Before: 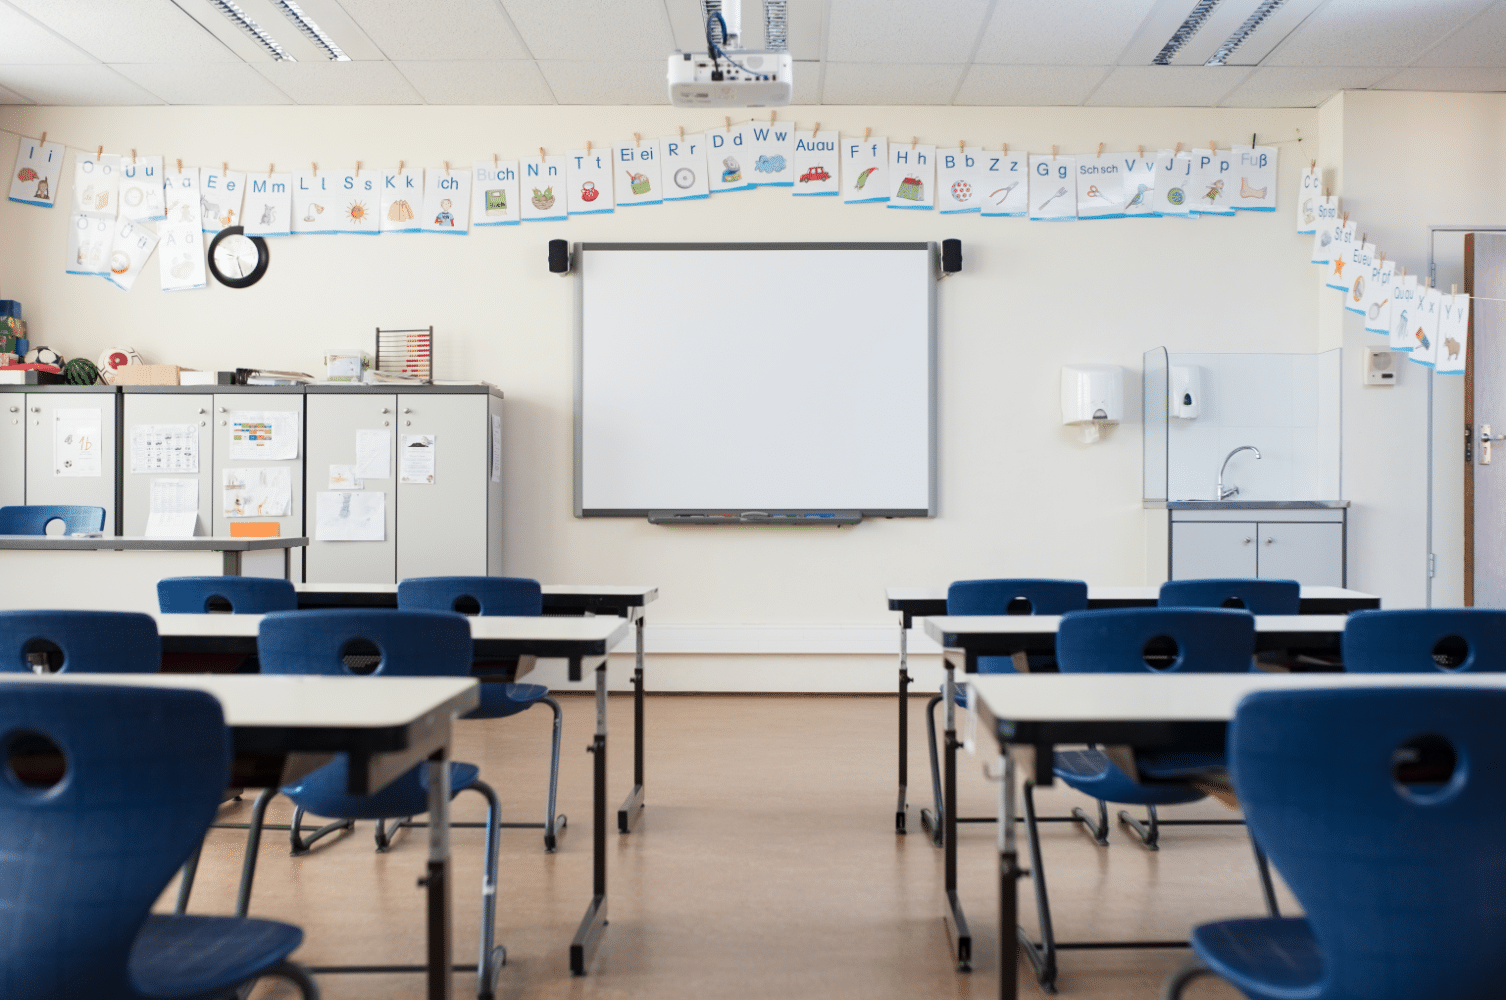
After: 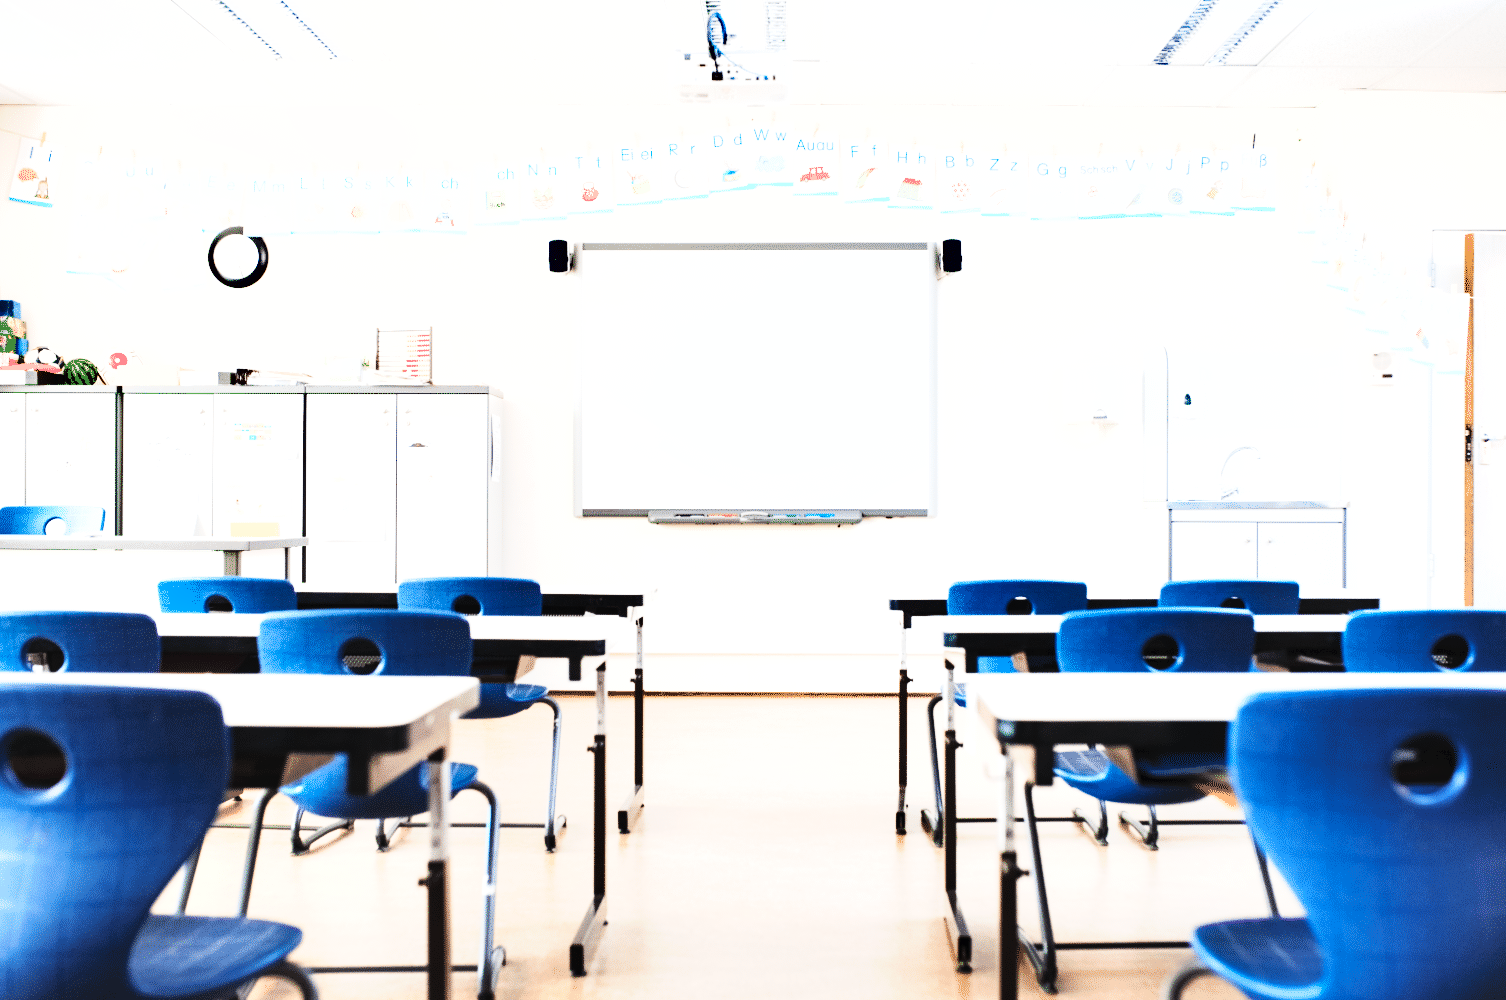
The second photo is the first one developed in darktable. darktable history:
color balance rgb: perceptual saturation grading › global saturation 0.821%
base curve: curves: ch0 [(0, 0) (0, 0.001) (0.001, 0.001) (0.004, 0.002) (0.007, 0.004) (0.015, 0.013) (0.033, 0.045) (0.052, 0.096) (0.075, 0.17) (0.099, 0.241) (0.163, 0.42) (0.219, 0.55) (0.259, 0.616) (0.327, 0.722) (0.365, 0.765) (0.522, 0.873) (0.547, 0.881) (0.689, 0.919) (0.826, 0.952) (1, 1)], preserve colors none
contrast brightness saturation: contrast 0.103, brightness 0.292, saturation 0.138
tone equalizer: -8 EV -0.725 EV, -7 EV -0.709 EV, -6 EV -0.594 EV, -5 EV -0.376 EV, -3 EV 0.379 EV, -2 EV 0.6 EV, -1 EV 0.684 EV, +0 EV 0.75 EV, smoothing diameter 2.08%, edges refinement/feathering 24.43, mask exposure compensation -1.57 EV, filter diffusion 5
shadows and highlights: low approximation 0.01, soften with gaussian
exposure: exposure 0.522 EV, compensate exposure bias true, compensate highlight preservation false
